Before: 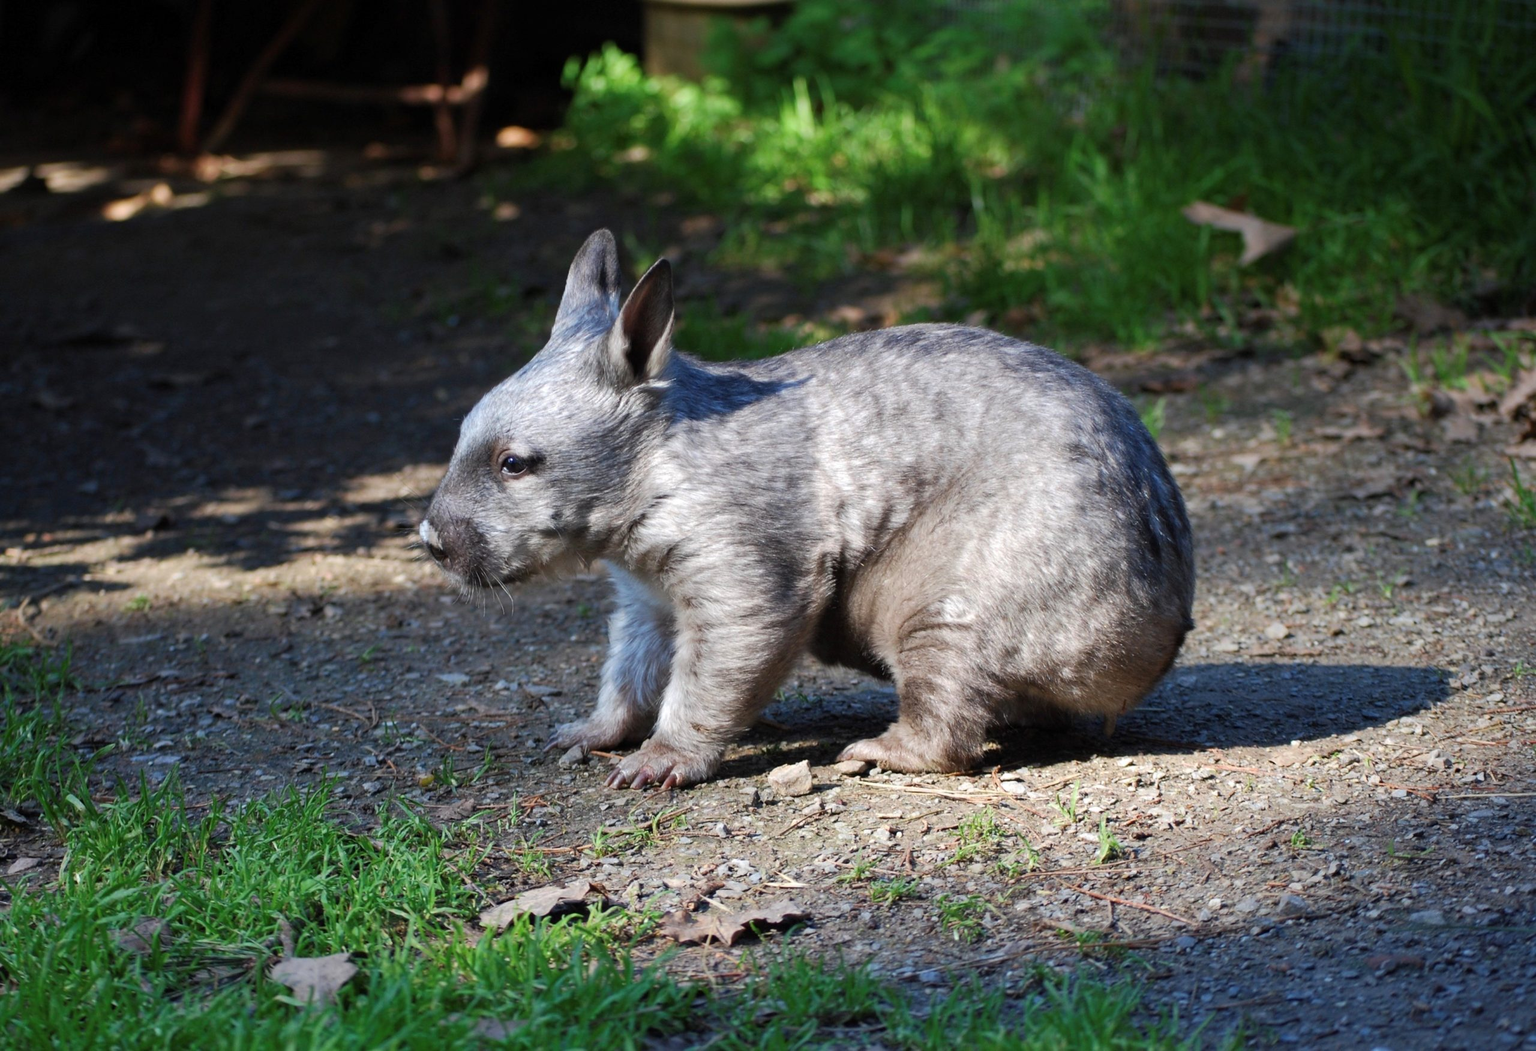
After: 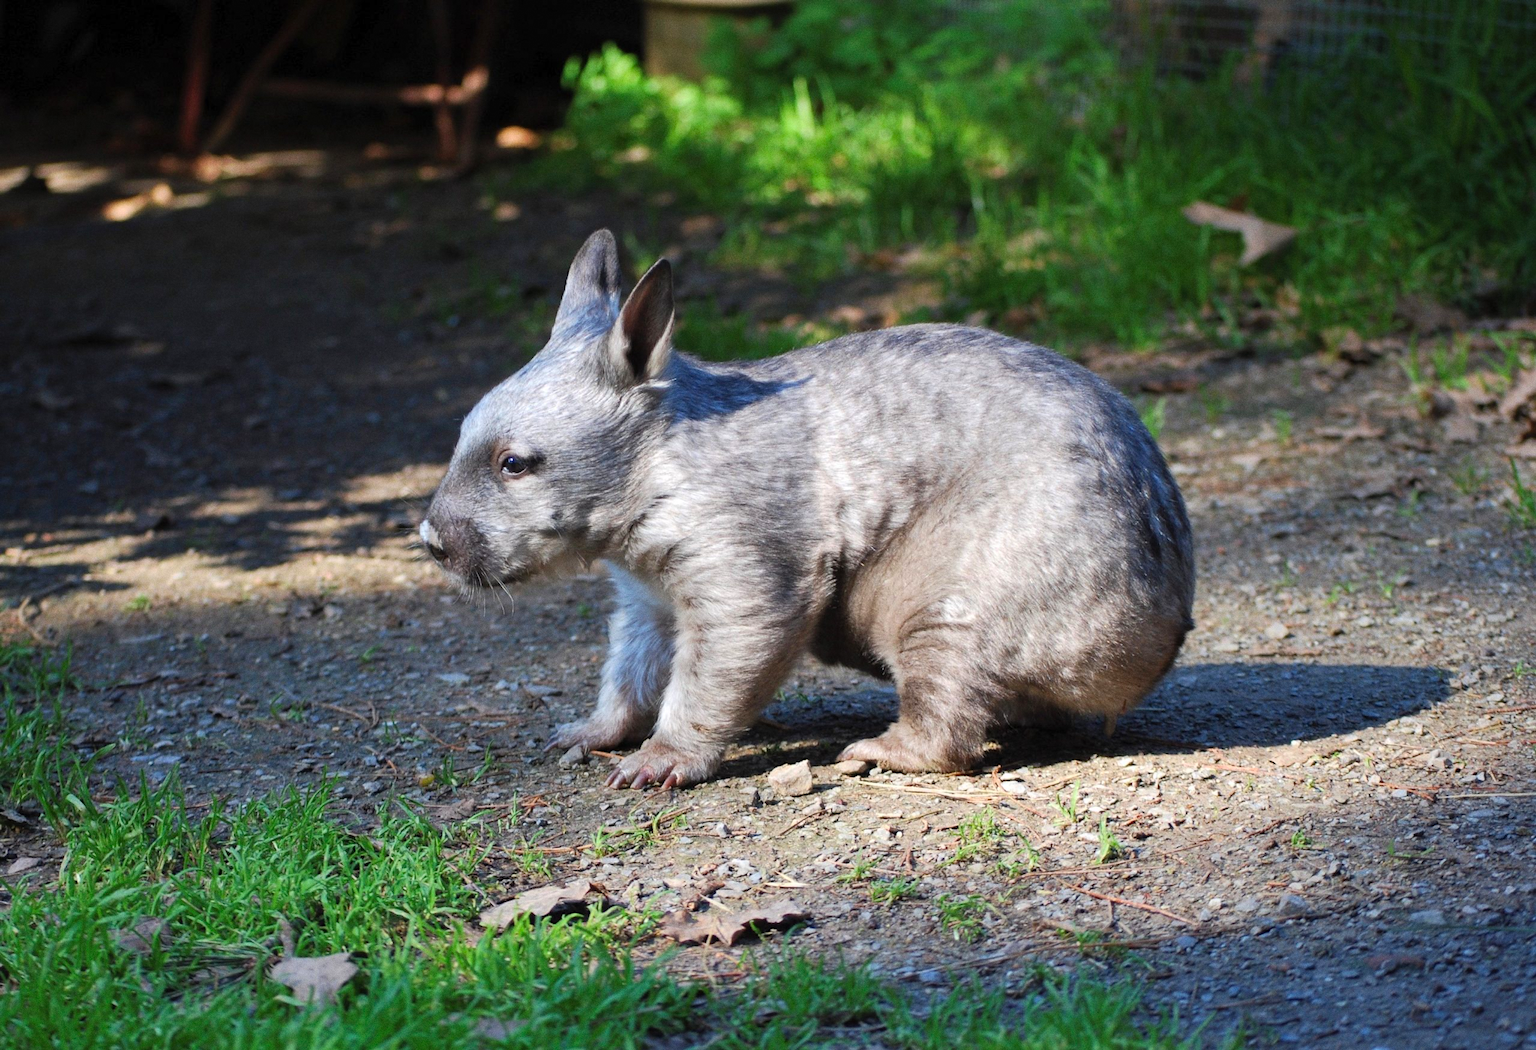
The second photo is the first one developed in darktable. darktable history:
grain: coarseness 0.47 ISO
contrast brightness saturation: contrast 0.07, brightness 0.08, saturation 0.18
